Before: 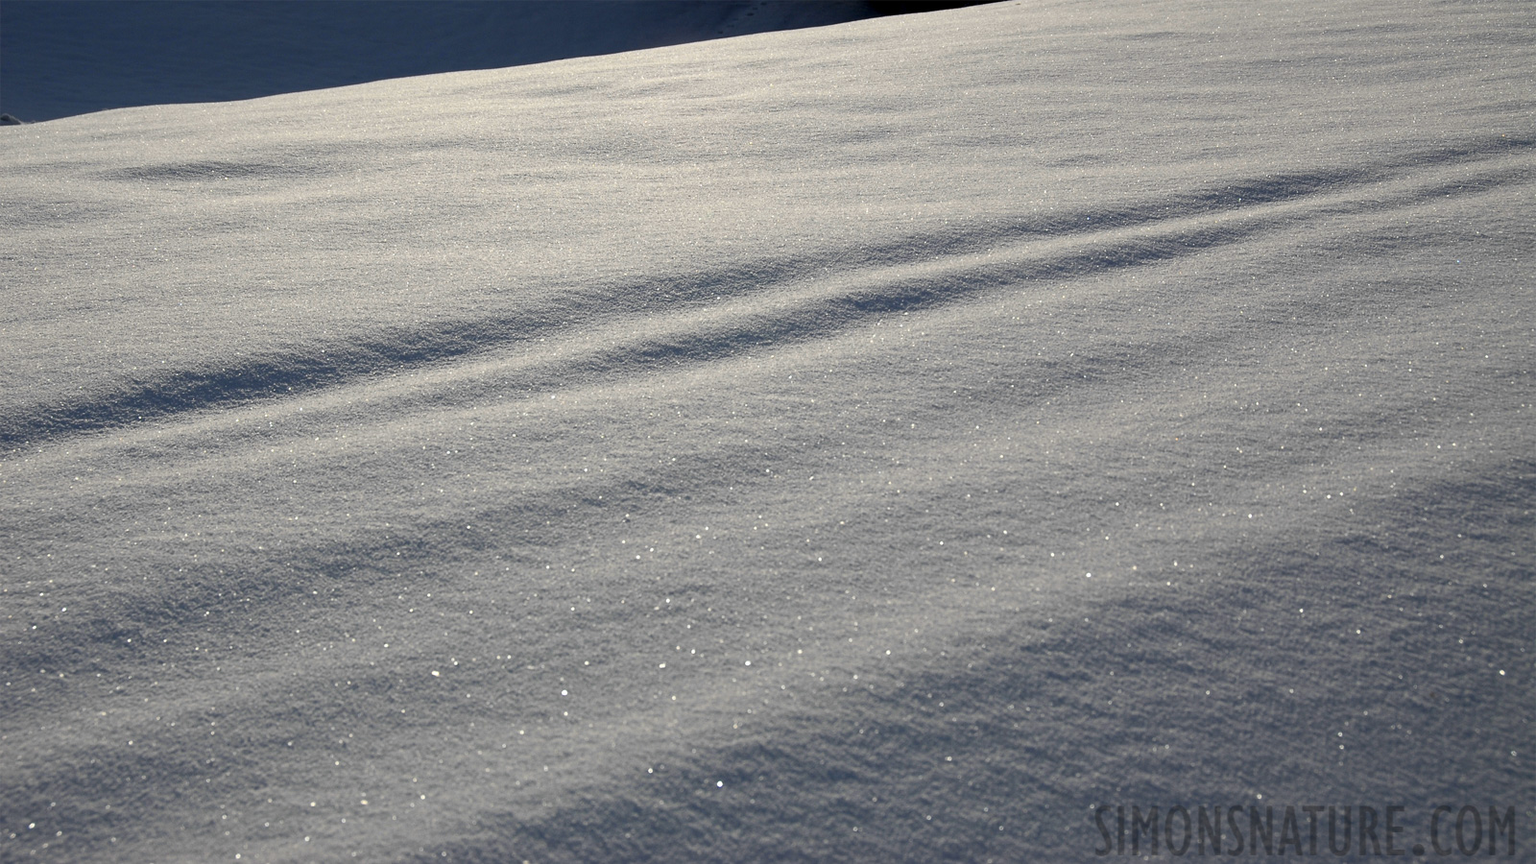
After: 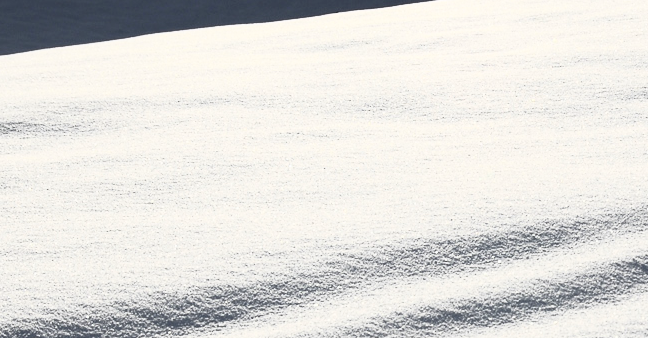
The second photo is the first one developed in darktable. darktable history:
contrast brightness saturation: contrast 0.582, brightness 0.575, saturation -0.349
crop: left 15.574%, top 5.452%, right 43.923%, bottom 56.96%
local contrast: mode bilateral grid, contrast 100, coarseness 99, detail 91%, midtone range 0.2
